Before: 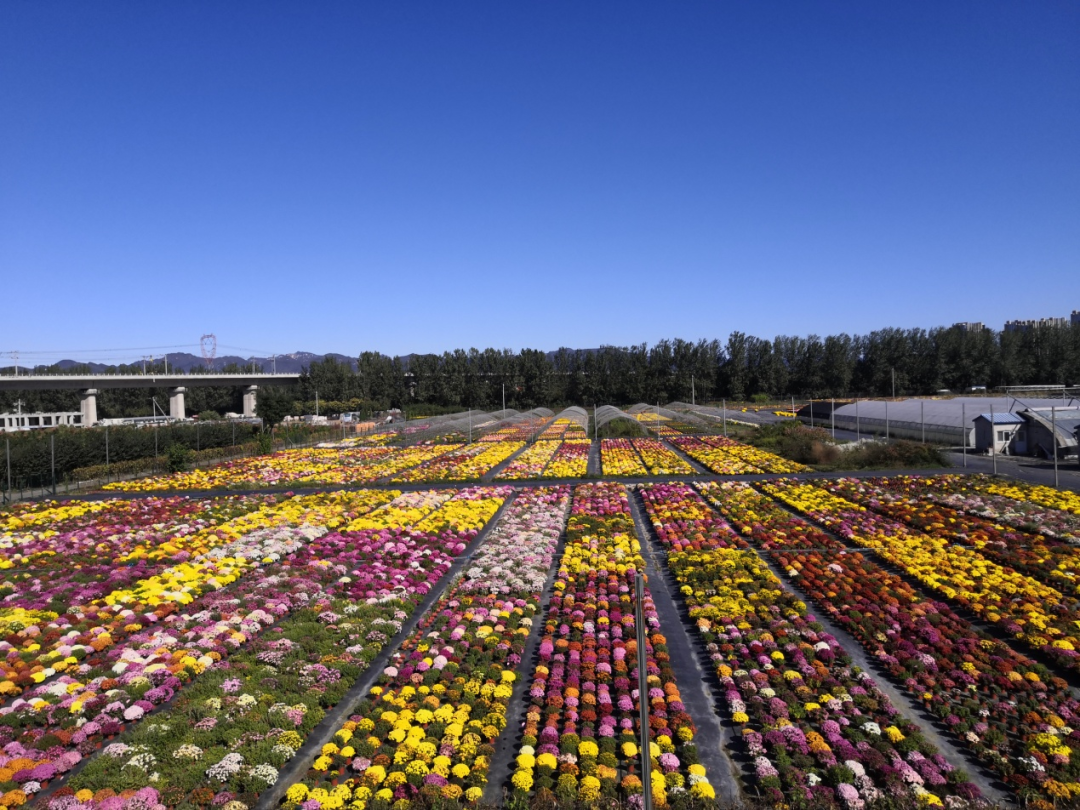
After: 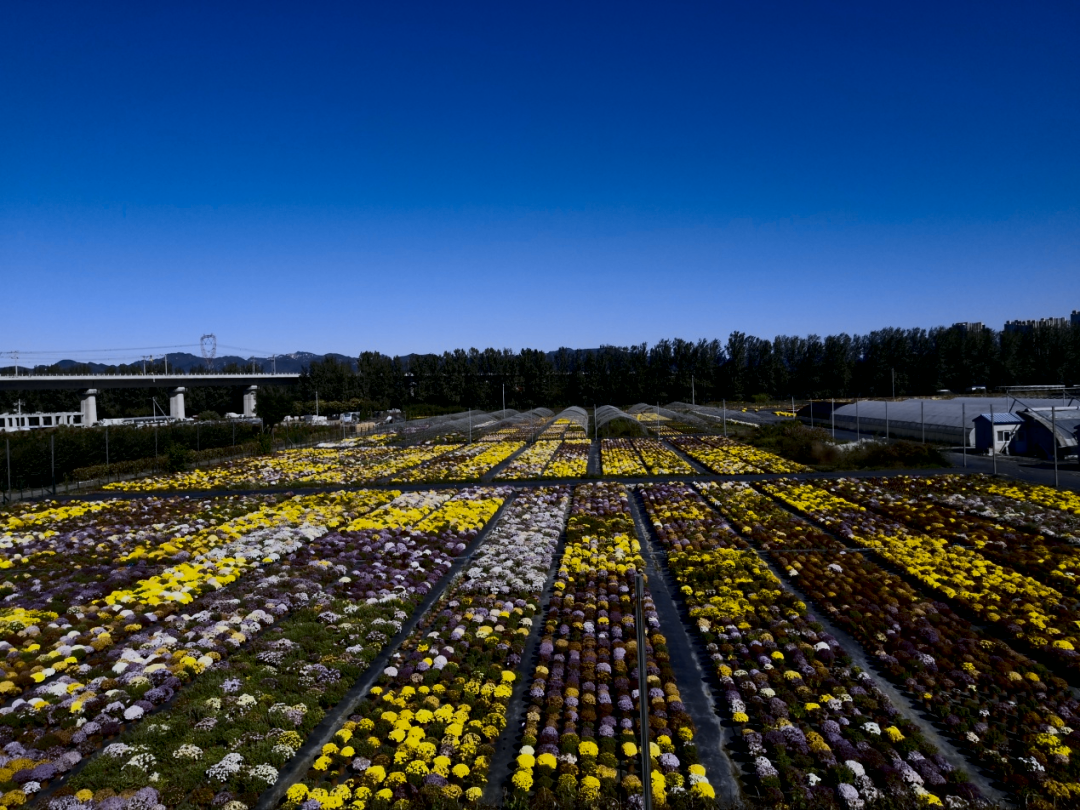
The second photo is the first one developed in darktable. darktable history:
exposure: black level correction 0.011, exposure -0.478 EV, compensate highlight preservation false
contrast brightness saturation: contrast 0.19, brightness -0.11, saturation 0.21
white balance: red 0.967, blue 1.119, emerald 0.756
tone curve: curves: ch1 [(0, 0) (0.173, 0.145) (0.467, 0.477) (0.808, 0.611) (1, 1)]; ch2 [(0, 0) (0.255, 0.314) (0.498, 0.509) (0.694, 0.64) (1, 1)], color space Lab, independent channels, preserve colors none
